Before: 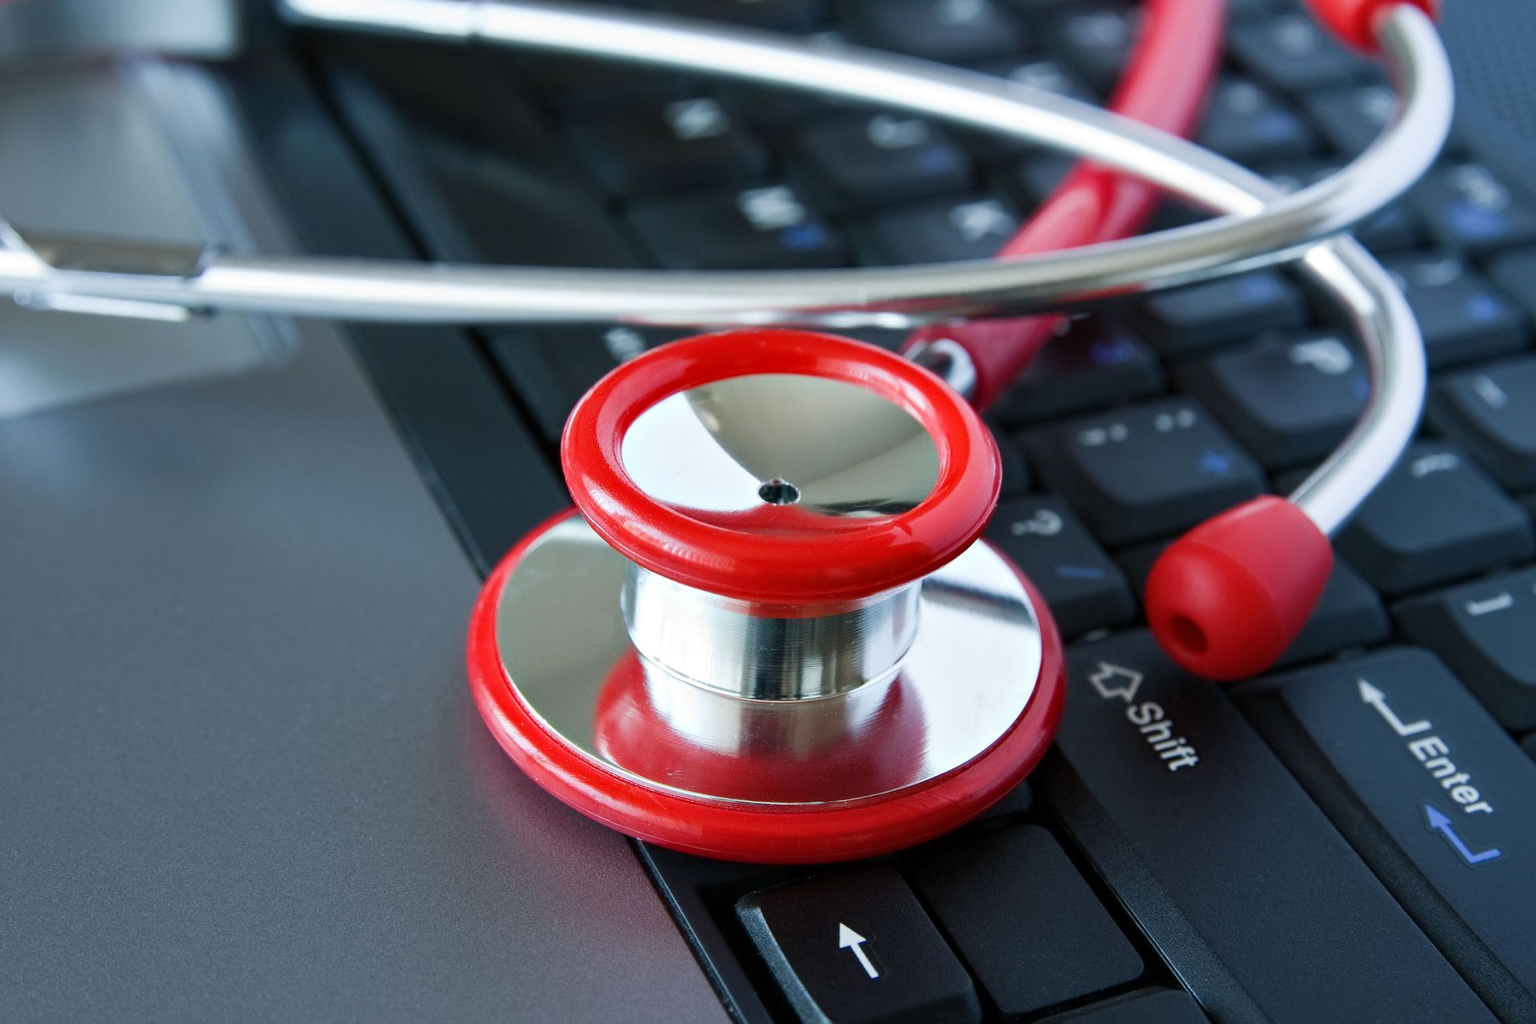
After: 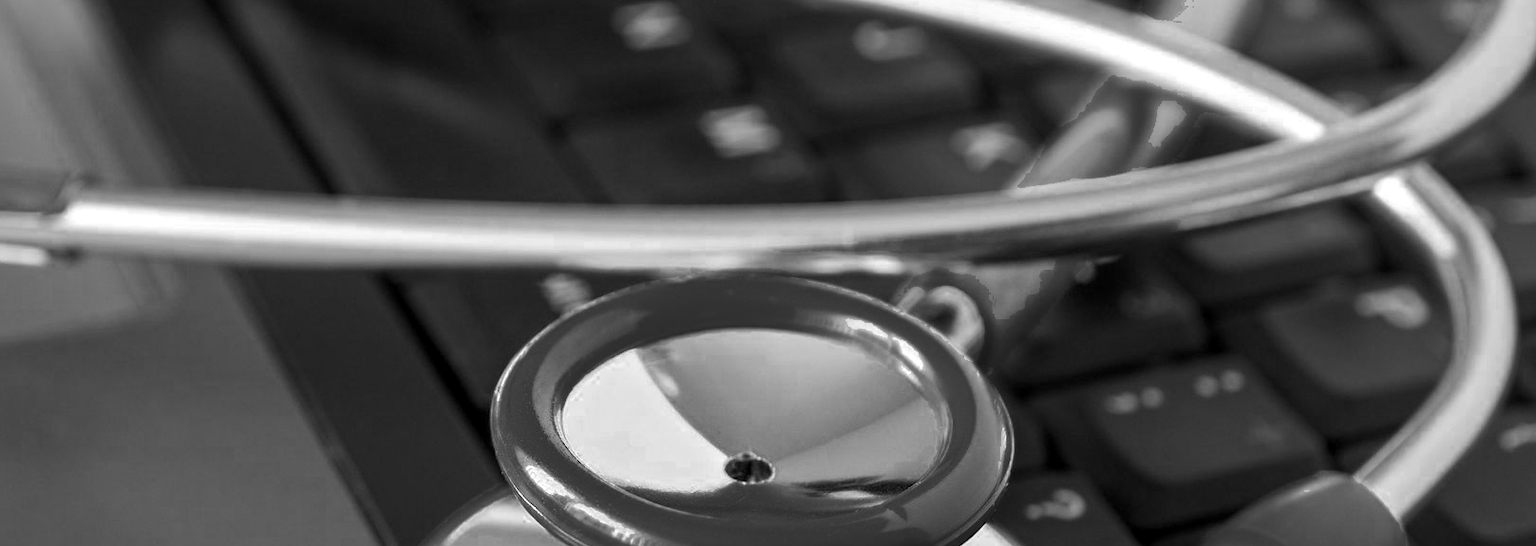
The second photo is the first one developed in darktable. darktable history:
crop and rotate: left 9.684%, top 9.561%, right 6.087%, bottom 45.458%
local contrast: on, module defaults
color zones: curves: ch0 [(0.002, 0.429) (0.121, 0.212) (0.198, 0.113) (0.276, 0.344) (0.331, 0.541) (0.41, 0.56) (0.482, 0.289) (0.619, 0.227) (0.721, 0.18) (0.821, 0.435) (0.928, 0.555) (1, 0.587)]; ch1 [(0, 0) (0.143, 0) (0.286, 0) (0.429, 0) (0.571, 0) (0.714, 0) (0.857, 0)]
